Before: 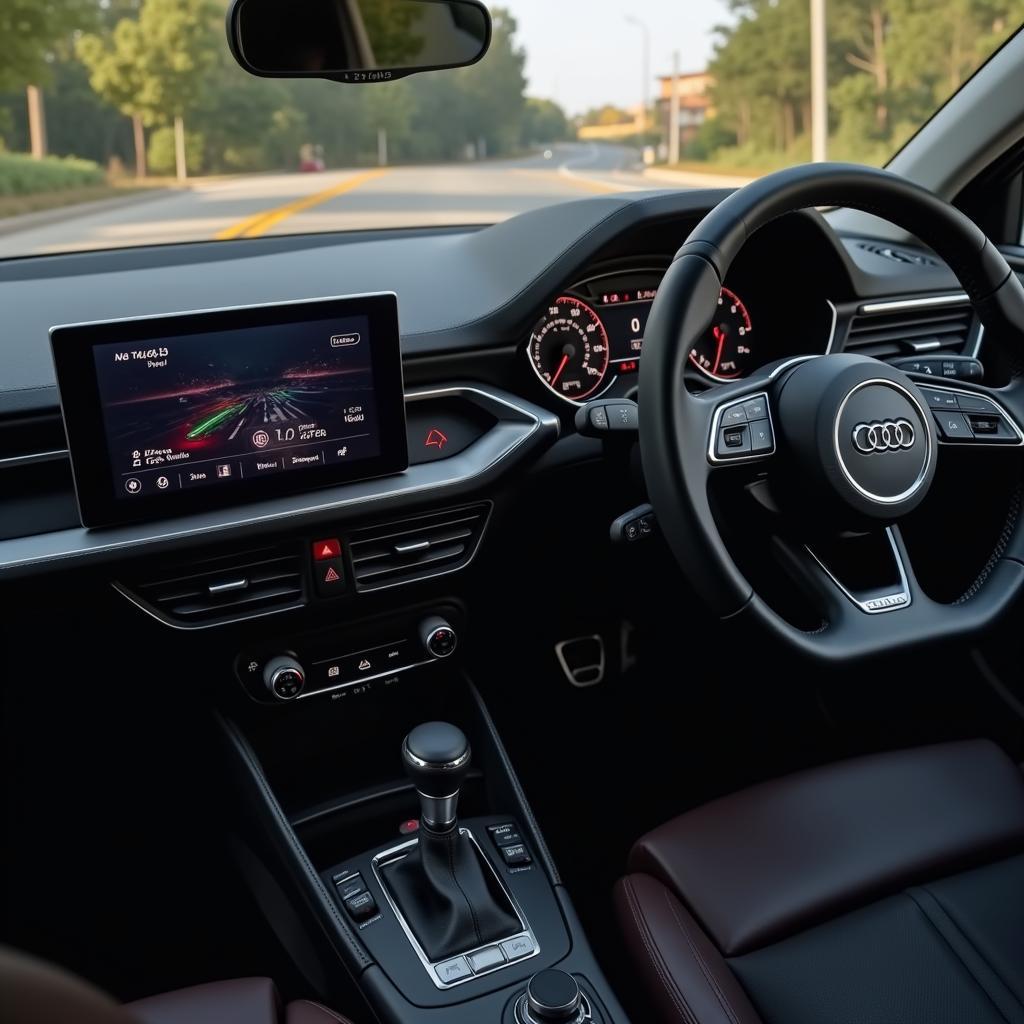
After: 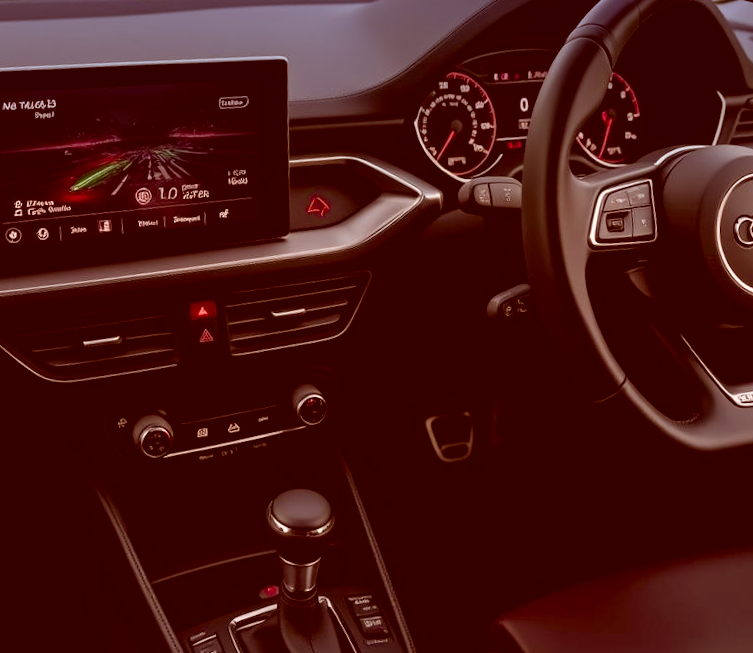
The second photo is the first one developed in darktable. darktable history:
graduated density: density 2.02 EV, hardness 44%, rotation 0.374°, offset 8.21, hue 208.8°, saturation 97%
crop and rotate: angle -3.37°, left 9.79%, top 20.73%, right 12.42%, bottom 11.82%
color correction: highlights a* 9.03, highlights b* 8.71, shadows a* 40, shadows b* 40, saturation 0.8
color balance rgb: perceptual saturation grading › global saturation 20%, perceptual saturation grading › highlights -25%, perceptual saturation grading › shadows 25%
